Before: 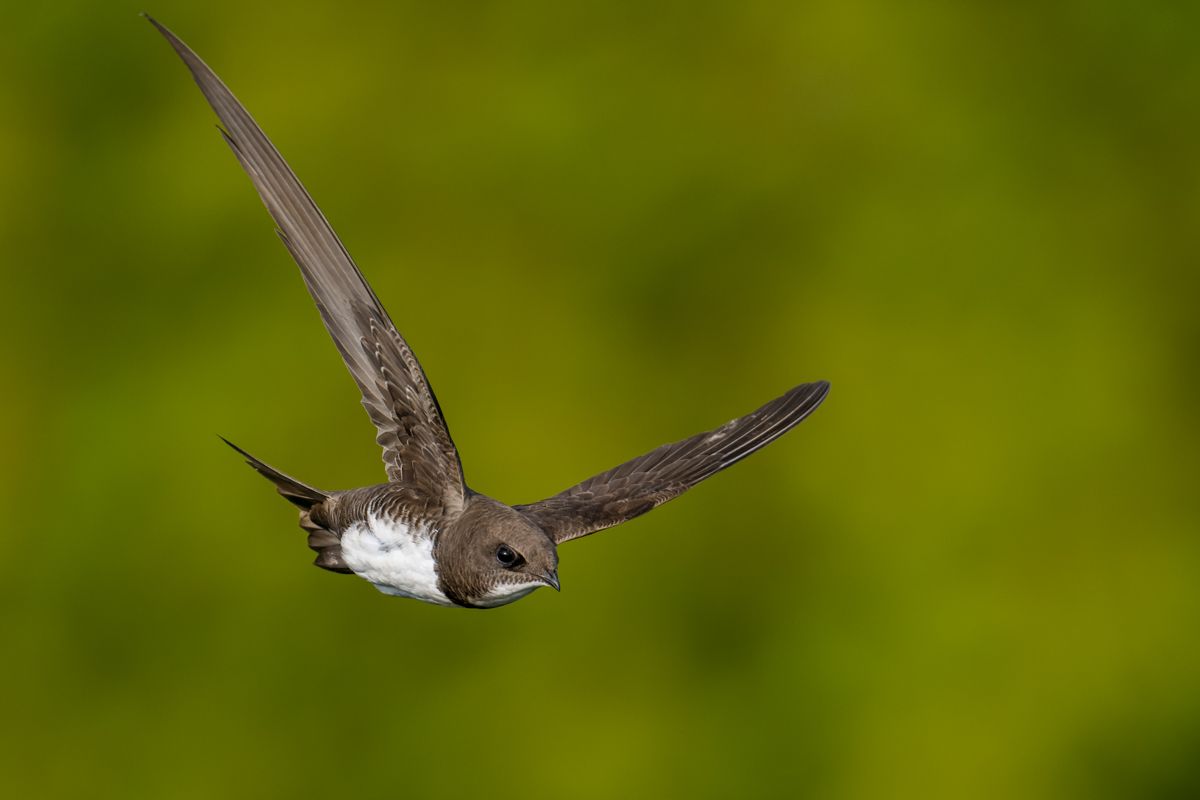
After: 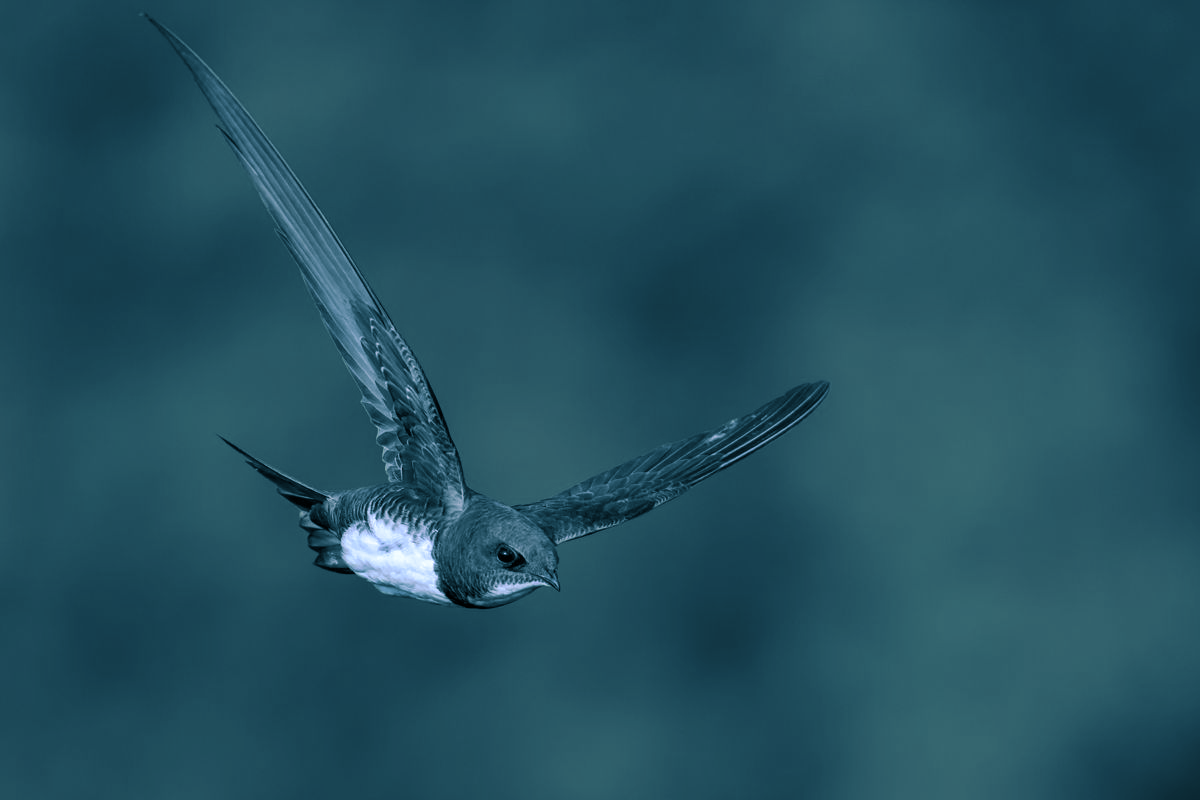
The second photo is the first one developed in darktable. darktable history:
white balance: red 0.871, blue 1.249
split-toning: shadows › hue 212.4°, balance -70
